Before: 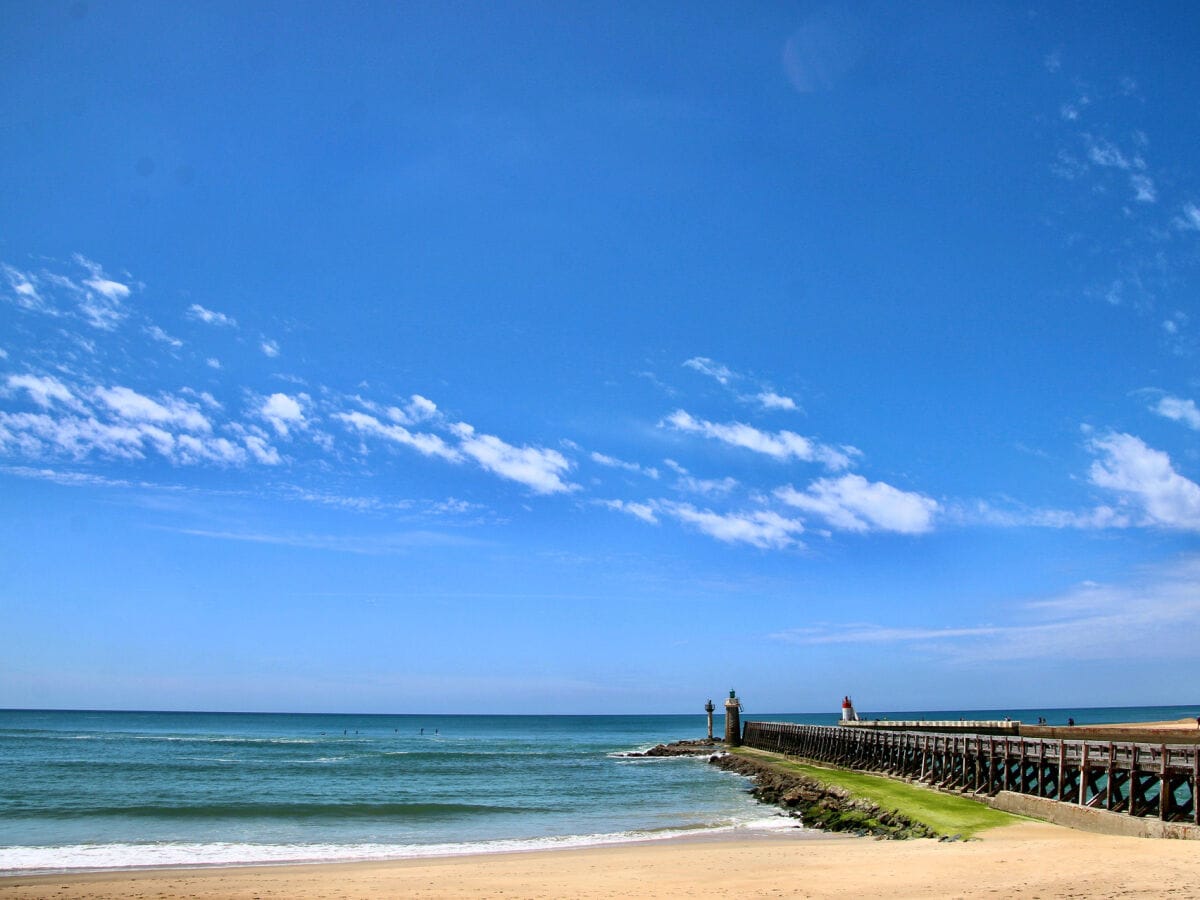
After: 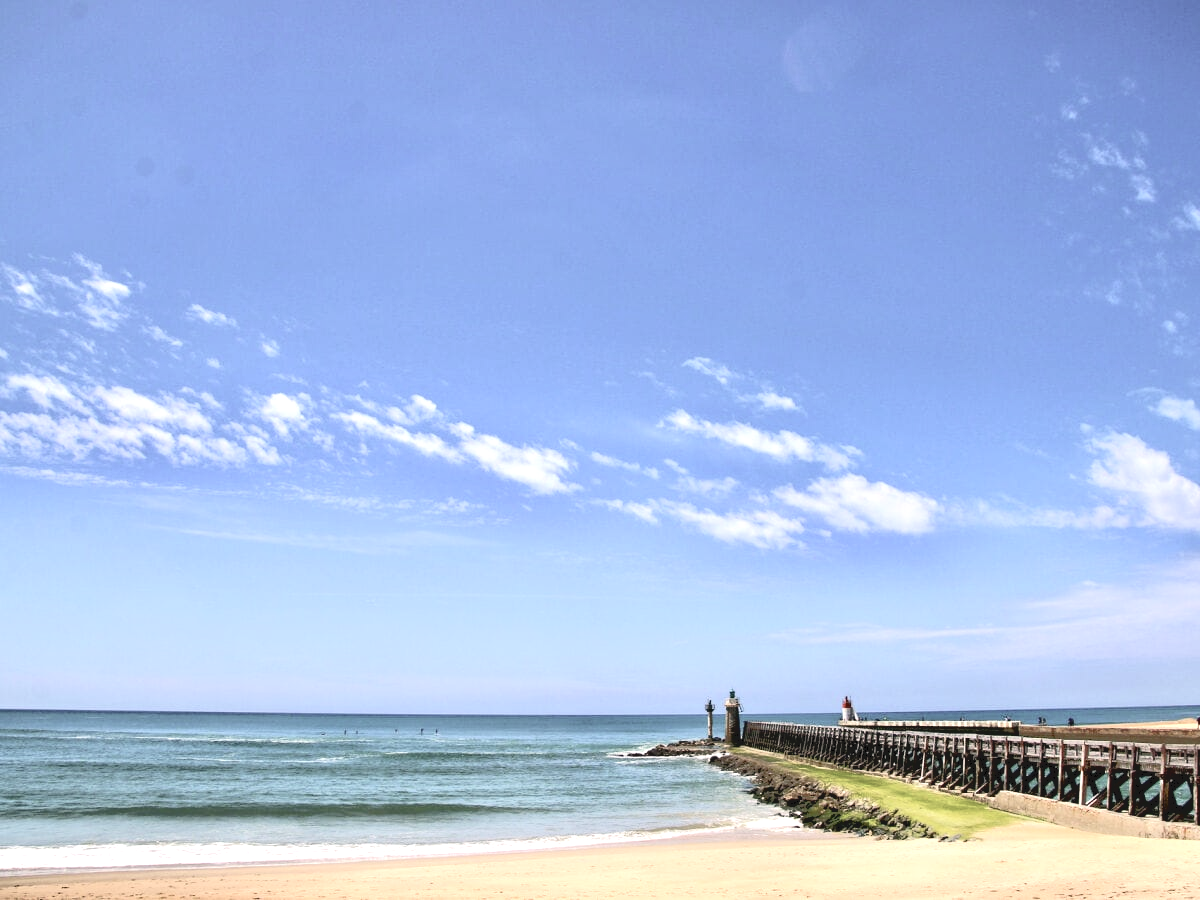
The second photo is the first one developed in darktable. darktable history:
tone curve: curves: ch0 [(0, 0) (0.003, 0.085) (0.011, 0.086) (0.025, 0.086) (0.044, 0.088) (0.069, 0.093) (0.1, 0.102) (0.136, 0.12) (0.177, 0.157) (0.224, 0.203) (0.277, 0.277) (0.335, 0.36) (0.399, 0.463) (0.468, 0.559) (0.543, 0.626) (0.623, 0.703) (0.709, 0.789) (0.801, 0.869) (0.898, 0.927) (1, 1)], color space Lab, independent channels, preserve colors none
exposure: exposure 0.515 EV, compensate highlight preservation false
color correction: highlights a* 5.58, highlights b* 5.21, saturation 0.677
tone equalizer: -8 EV -0.515 EV, -7 EV -0.337 EV, -6 EV -0.072 EV, -5 EV 0.4 EV, -4 EV 0.99 EV, -3 EV 0.819 EV, -2 EV -0.01 EV, -1 EV 0.126 EV, +0 EV -0.012 EV
